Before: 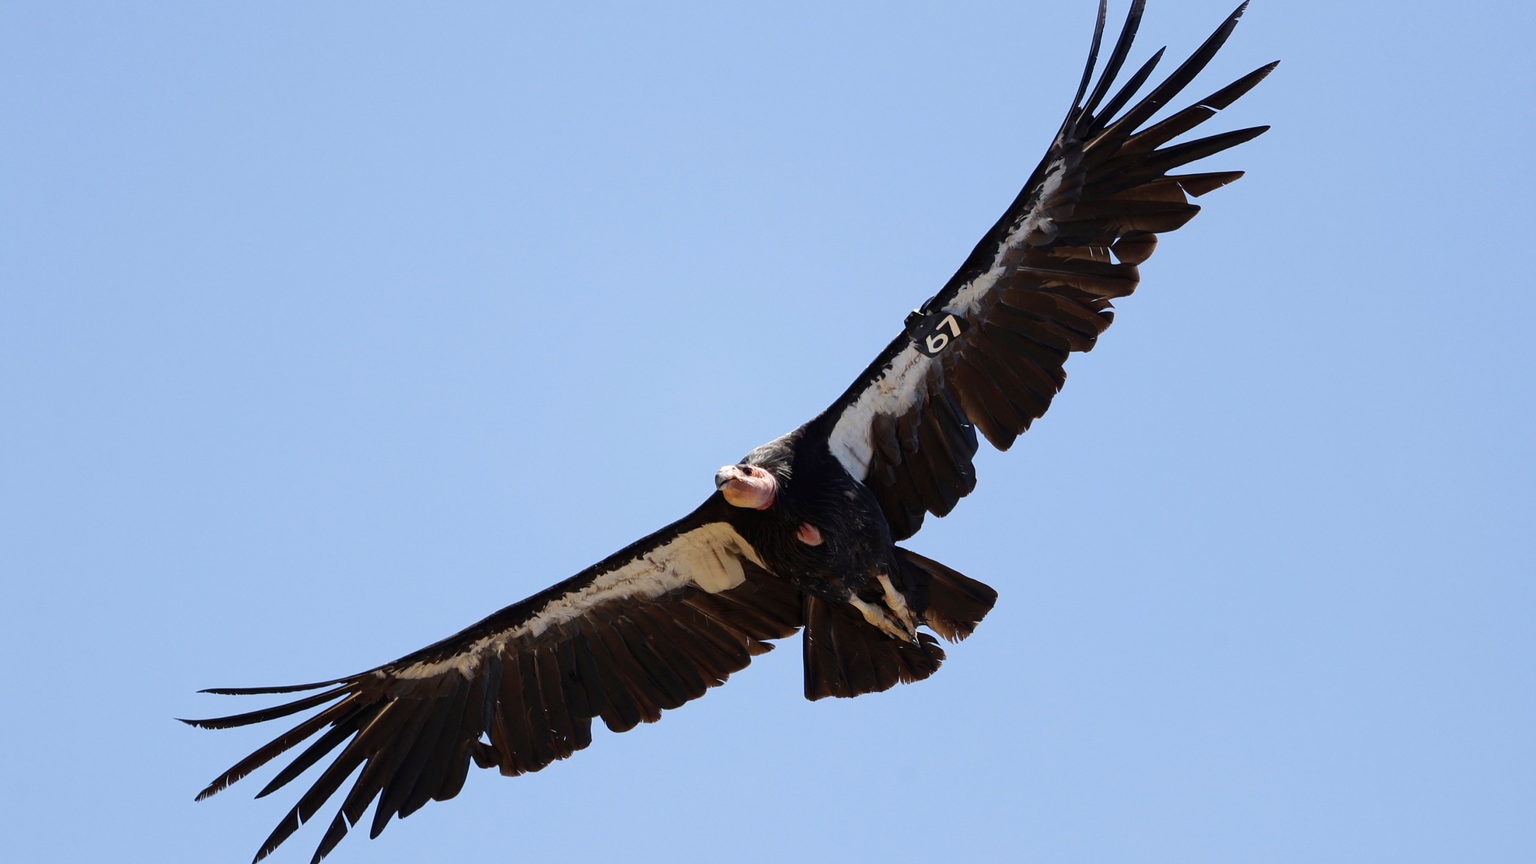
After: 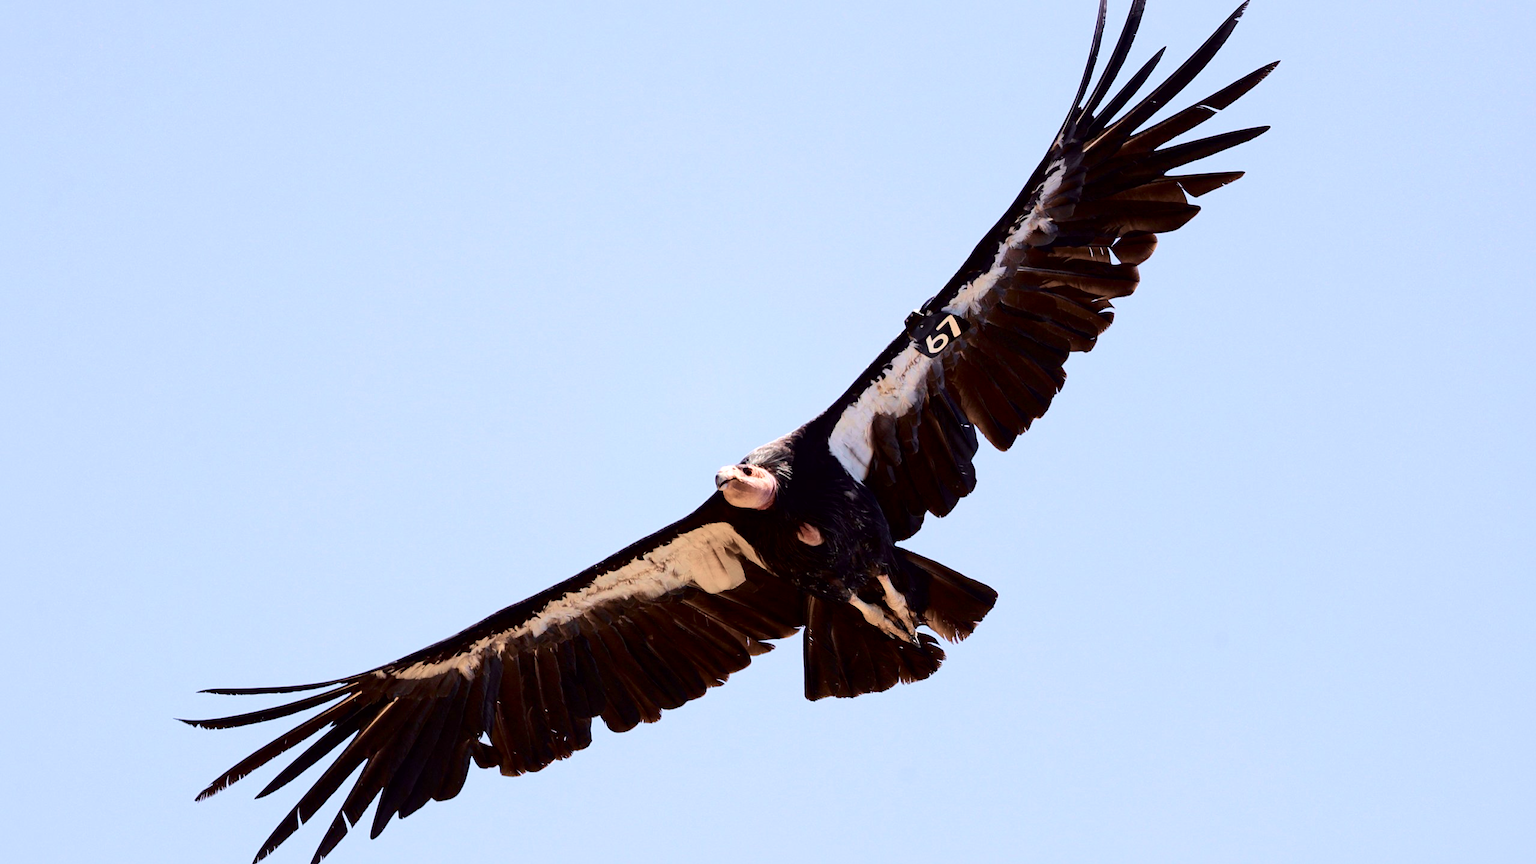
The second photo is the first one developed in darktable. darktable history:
velvia: on, module defaults
global tonemap: drago (1, 100), detail 1
tone curve: curves: ch0 [(0, 0) (0.049, 0.01) (0.154, 0.081) (0.491, 0.519) (0.748, 0.765) (1, 0.919)]; ch1 [(0, 0) (0.172, 0.123) (0.317, 0.272) (0.401, 0.422) (0.489, 0.496) (0.531, 0.557) (0.615, 0.612) (0.741, 0.783) (1, 1)]; ch2 [(0, 0) (0.411, 0.424) (0.483, 0.478) (0.544, 0.56) (0.686, 0.638) (1, 1)], color space Lab, independent channels, preserve colors none
